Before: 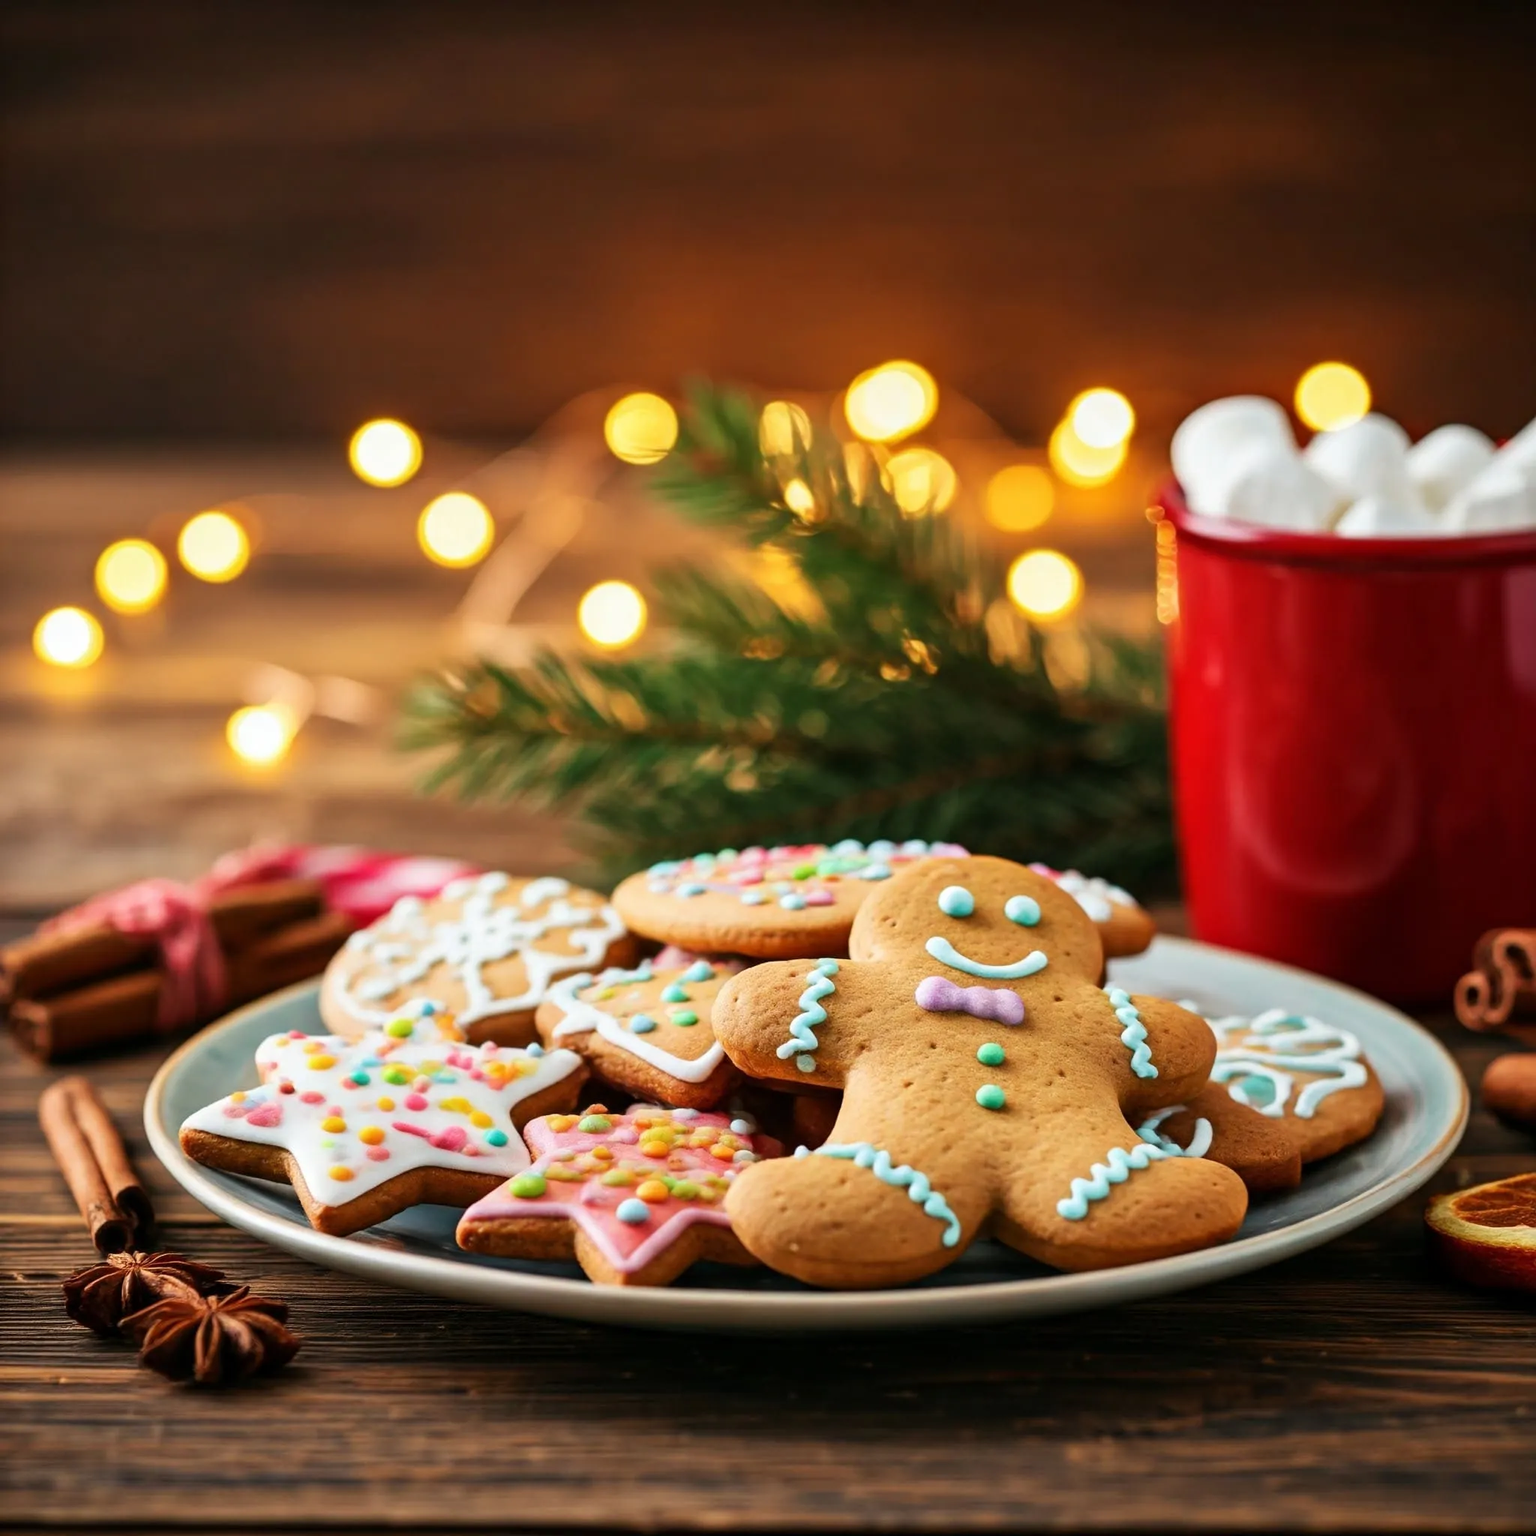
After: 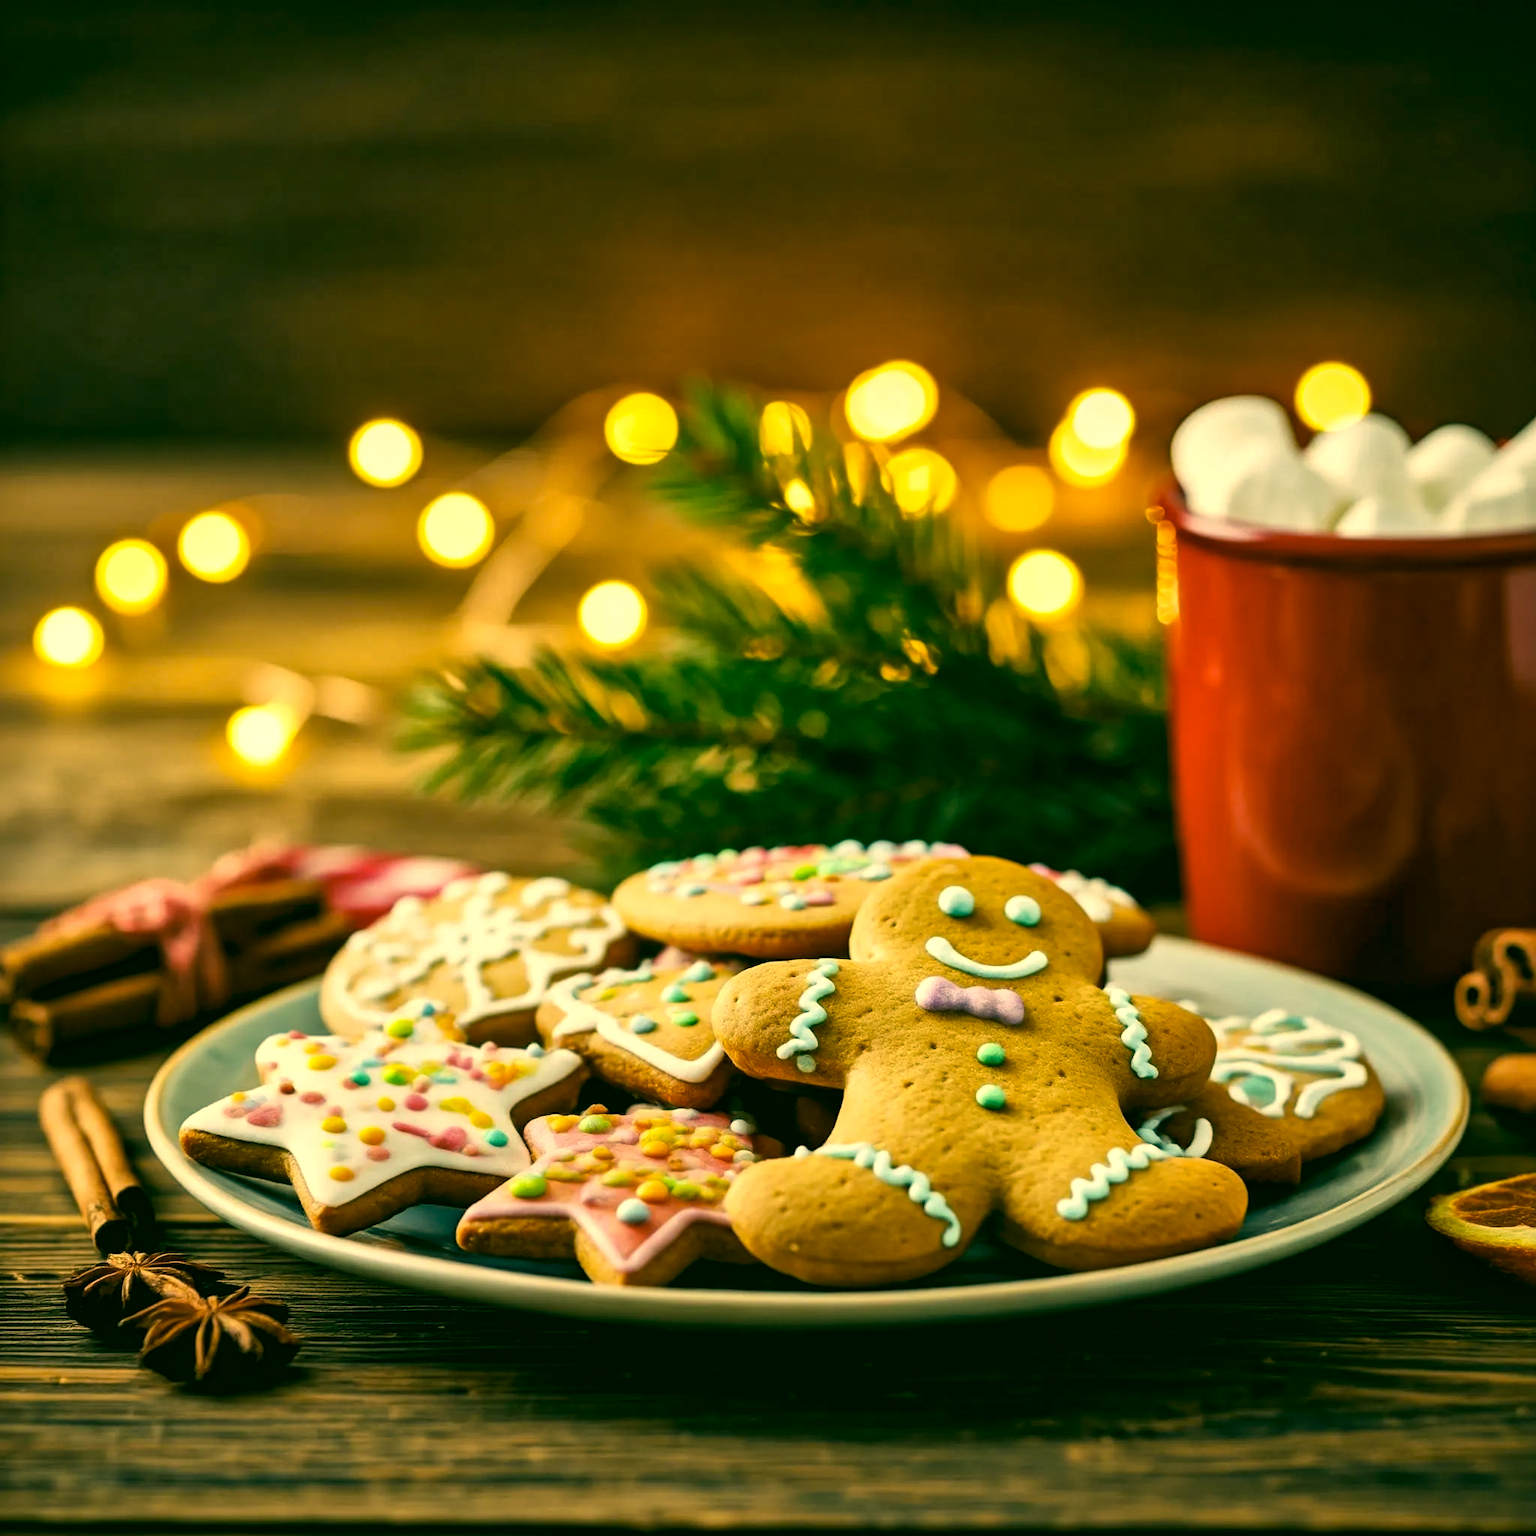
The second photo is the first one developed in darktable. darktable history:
color correction: highlights a* 5.62, highlights b* 33.57, shadows a* -25.86, shadows b* 4.02
local contrast: mode bilateral grid, contrast 25, coarseness 60, detail 151%, midtone range 0.2
